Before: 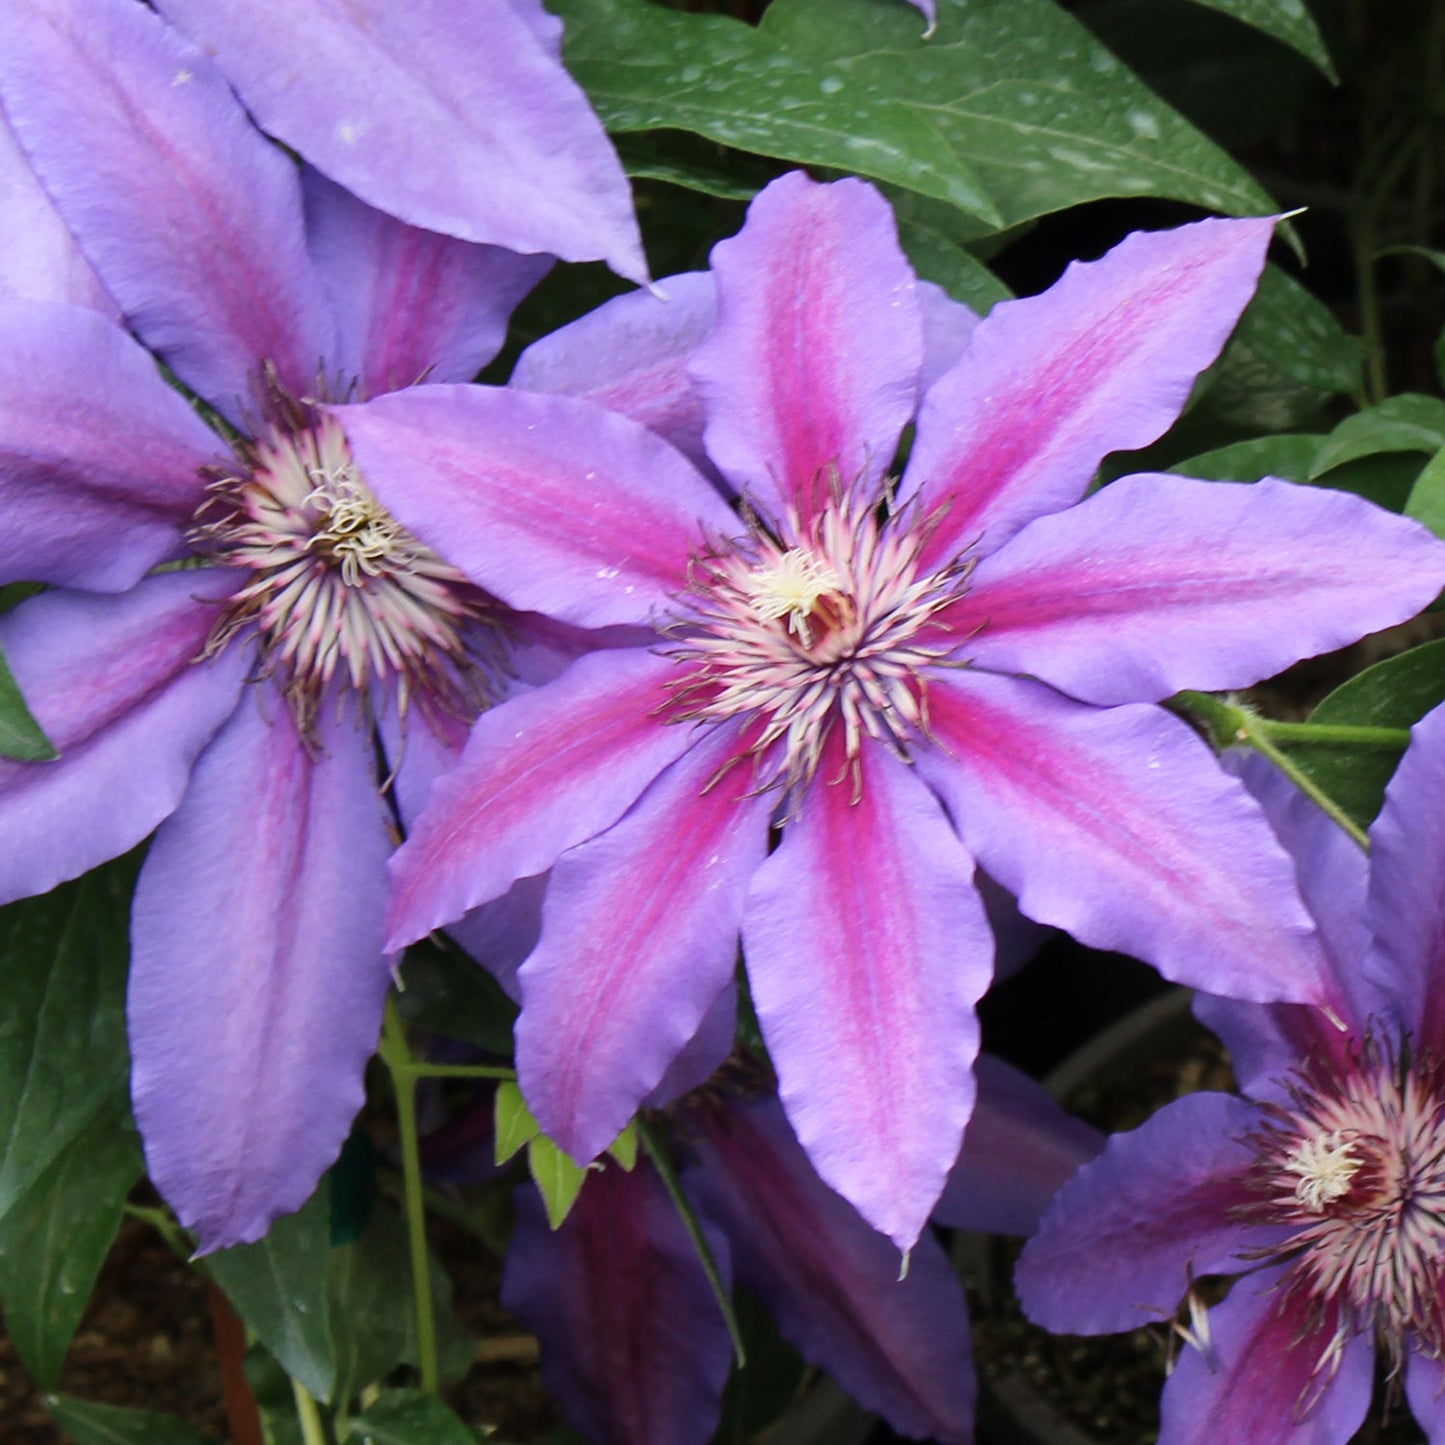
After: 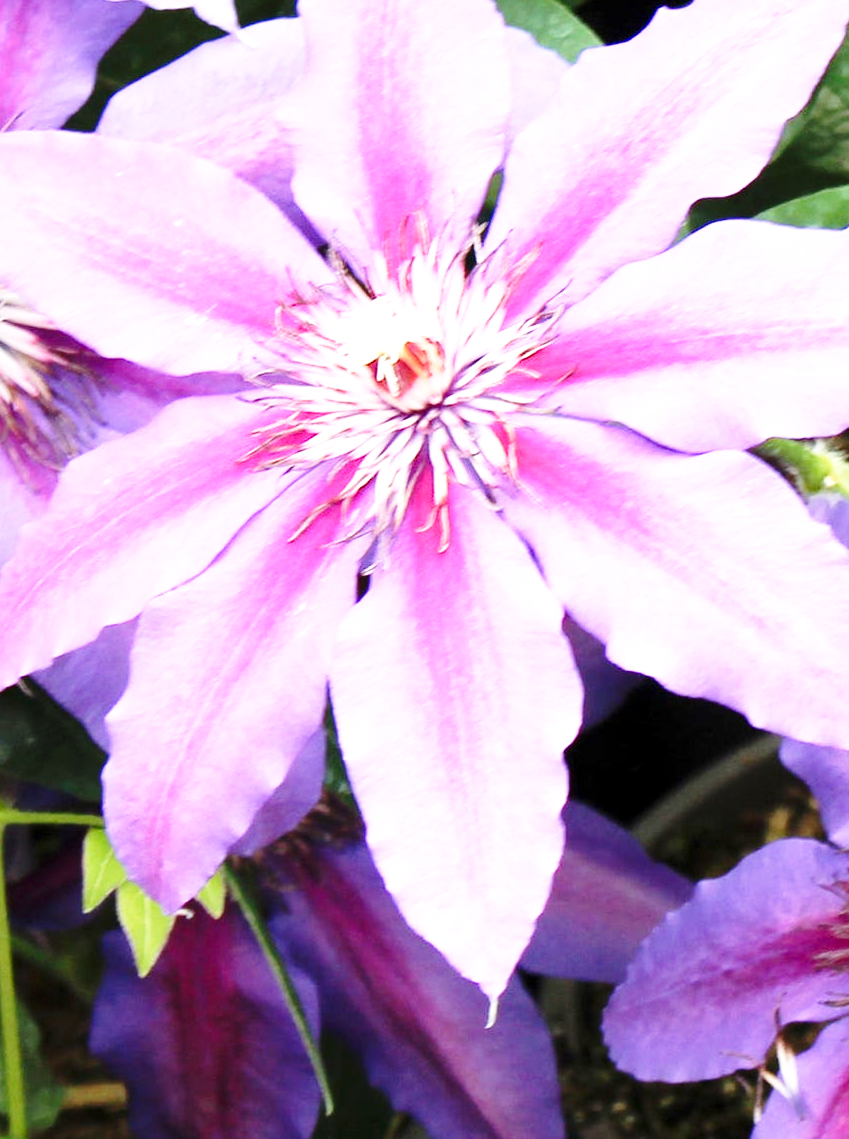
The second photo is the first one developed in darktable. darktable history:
crop and rotate: left 28.538%, top 17.547%, right 12.686%, bottom 3.604%
exposure: black level correction 0.001, exposure 1.044 EV, compensate highlight preservation false
base curve: curves: ch0 [(0, 0) (0.028, 0.03) (0.121, 0.232) (0.46, 0.748) (0.859, 0.968) (1, 1)], preserve colors none
